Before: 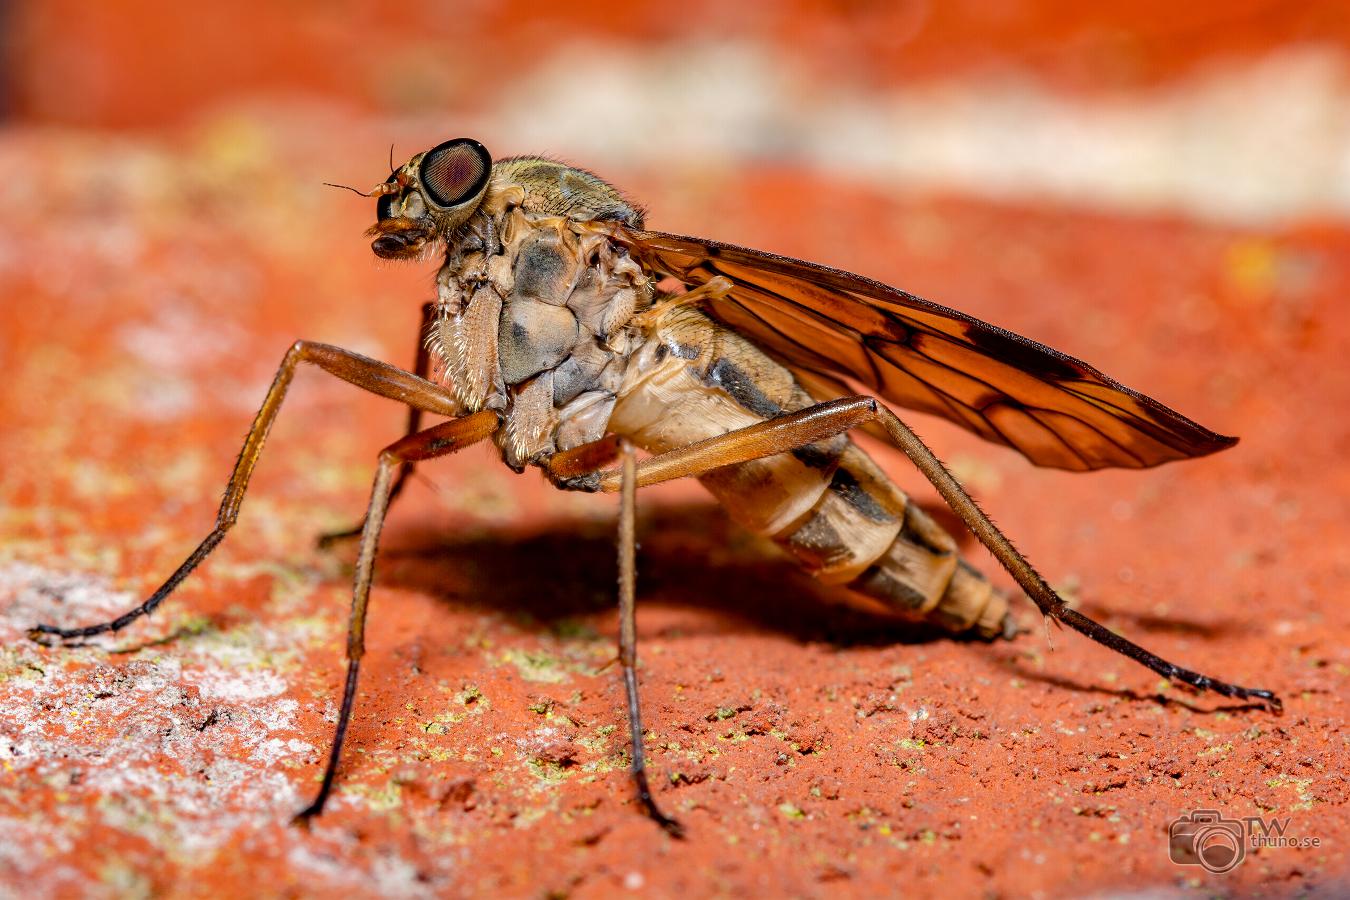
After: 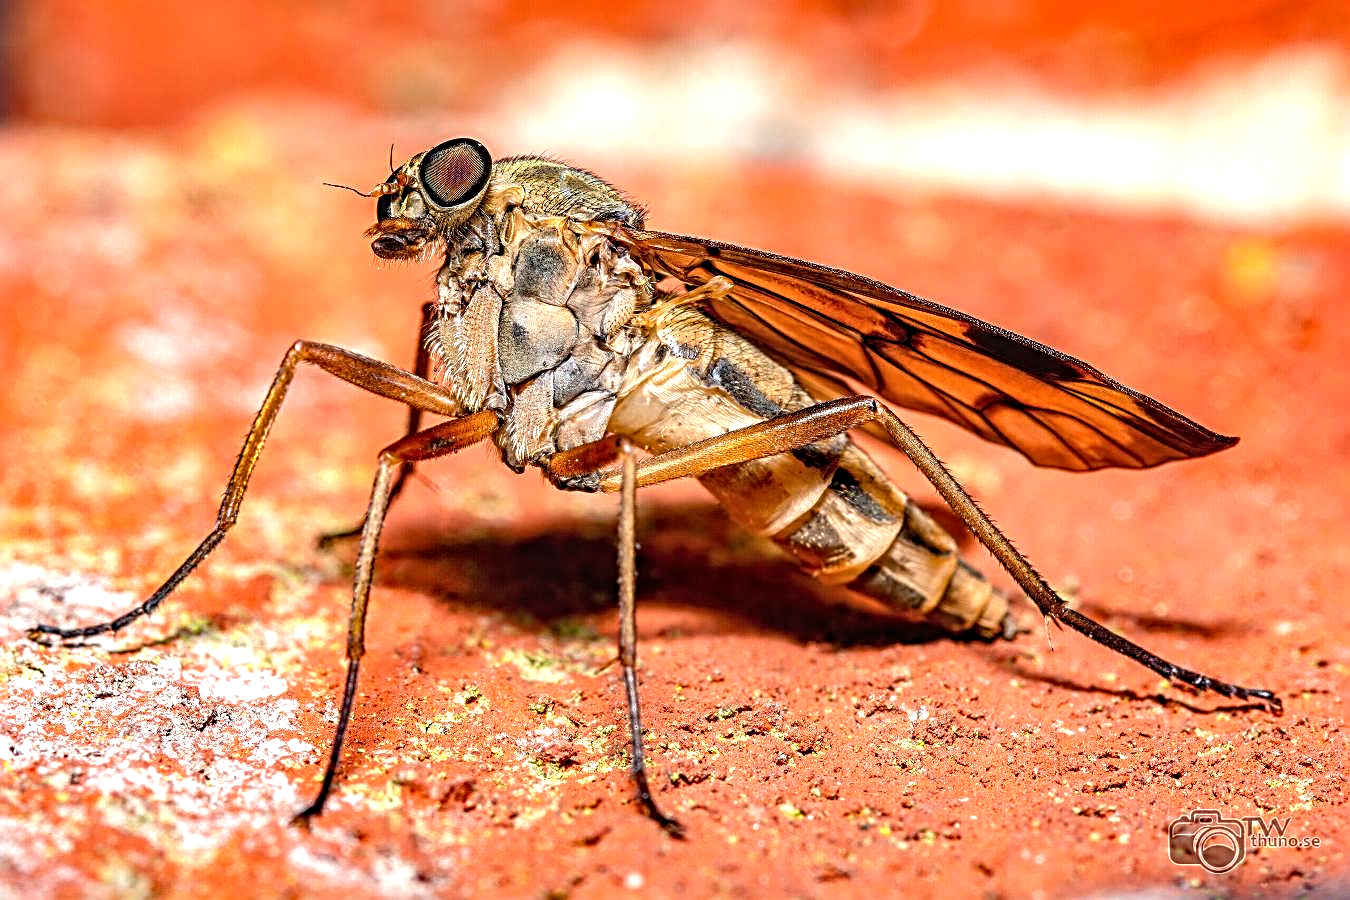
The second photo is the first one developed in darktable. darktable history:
sharpen: radius 3.043, amount 0.769
exposure: black level correction 0, exposure 0.684 EV, compensate highlight preservation false
local contrast: on, module defaults
tone equalizer: -7 EV 0.118 EV, edges refinement/feathering 500, mask exposure compensation -1.57 EV, preserve details no
